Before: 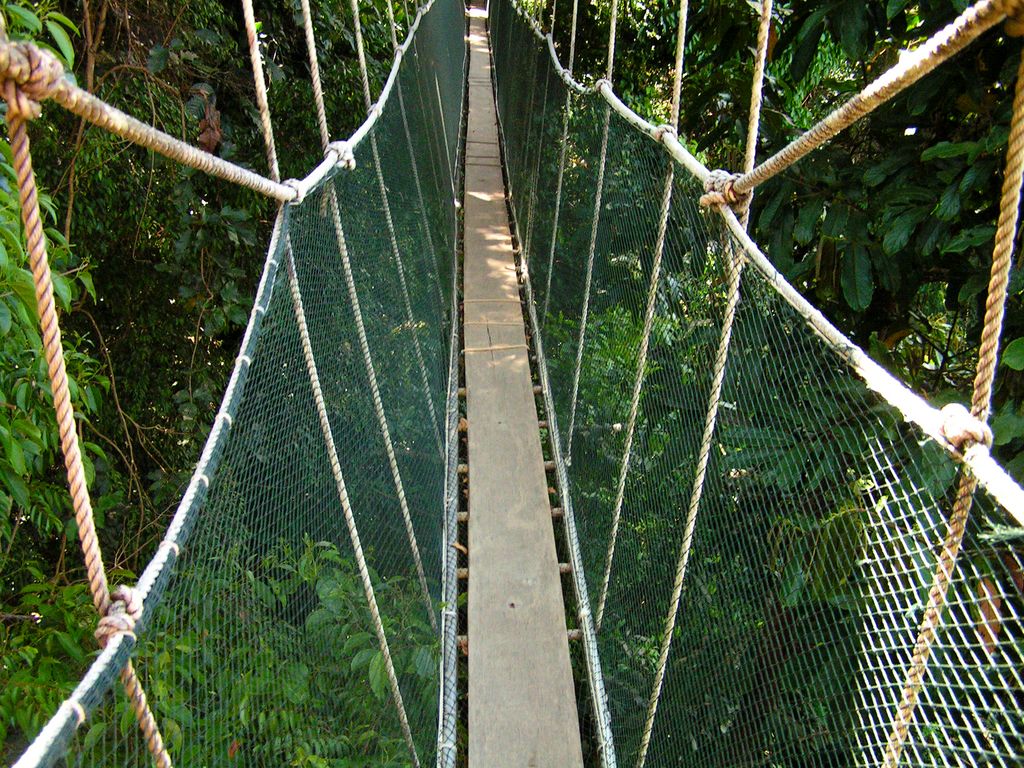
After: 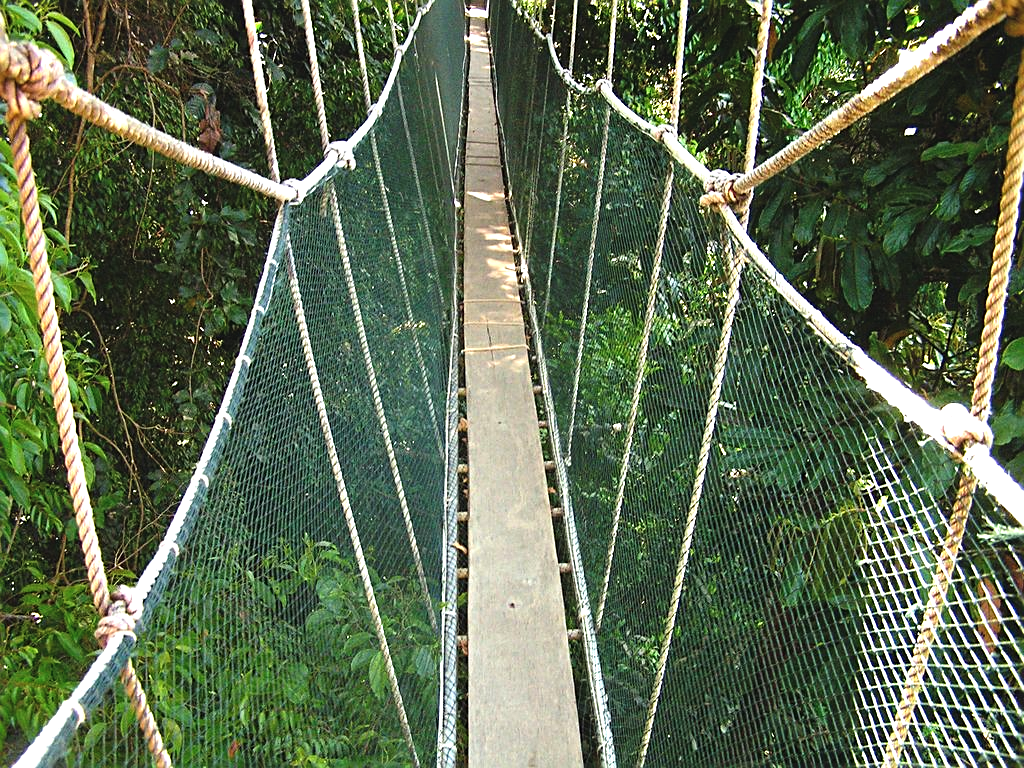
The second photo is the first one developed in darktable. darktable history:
exposure: black level correction -0.005, exposure 0.624 EV, compensate highlight preservation false
sharpen: on, module defaults
